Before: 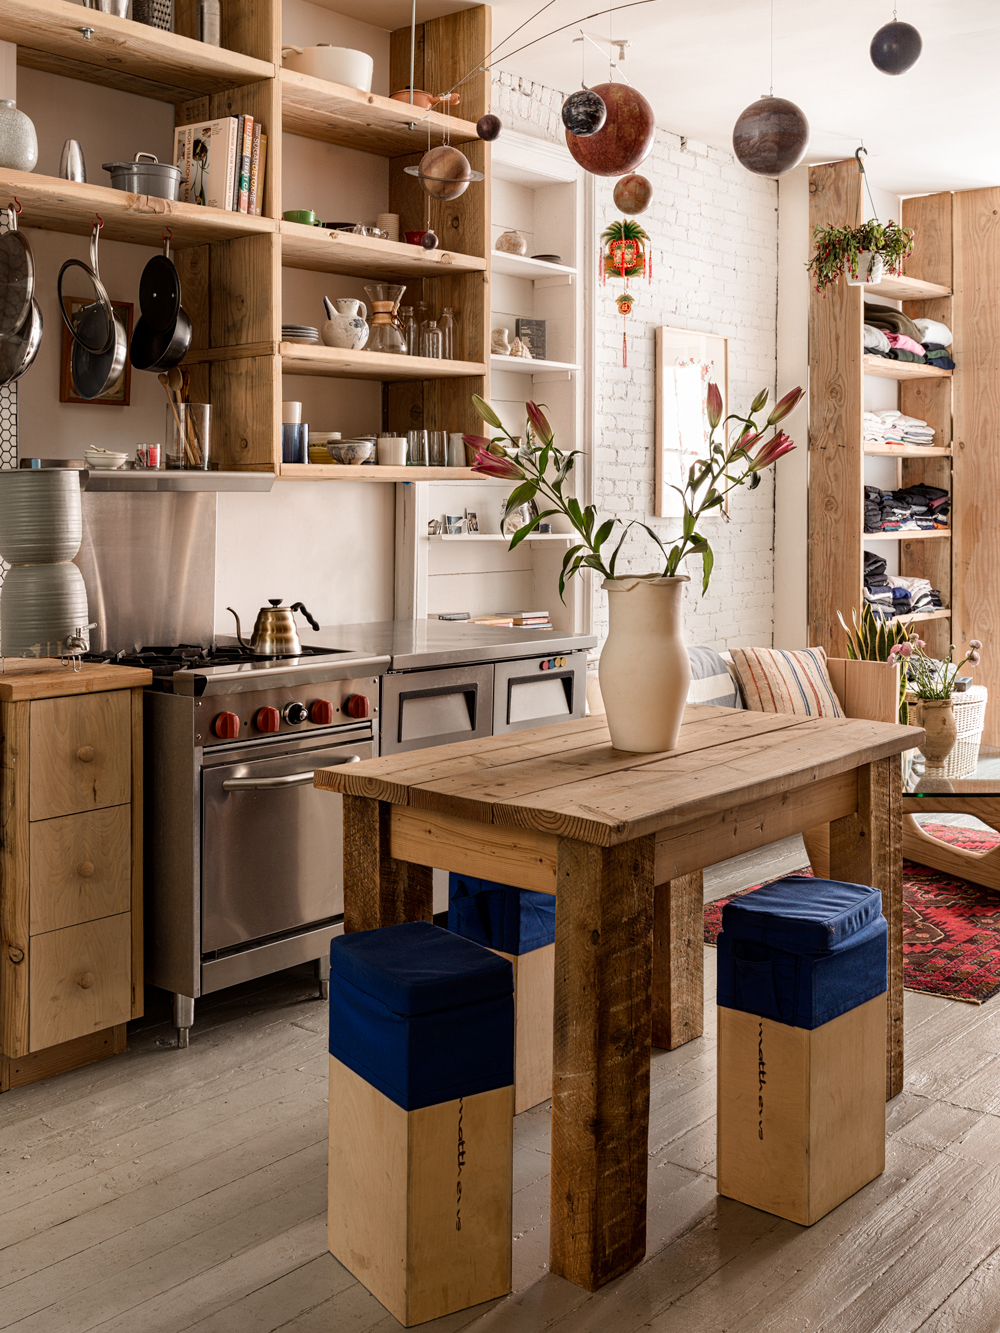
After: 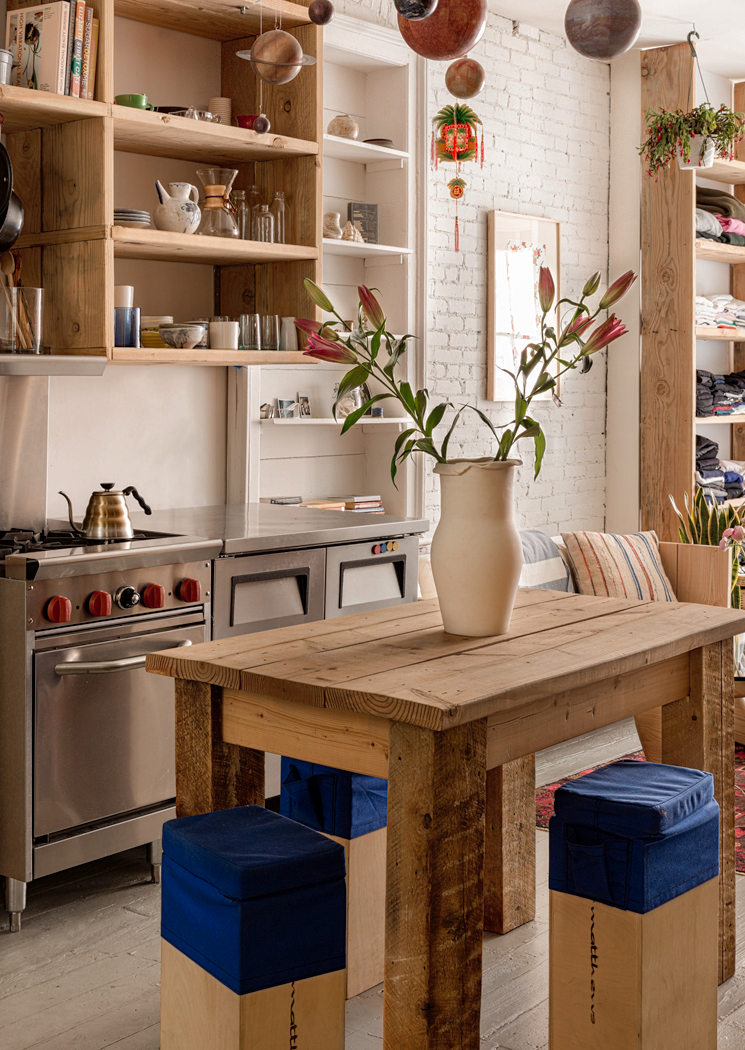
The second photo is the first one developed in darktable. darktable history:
crop: left 16.816%, top 8.751%, right 8.59%, bottom 12.455%
shadows and highlights: shadows color adjustment 98.02%, highlights color adjustment 57.8%
